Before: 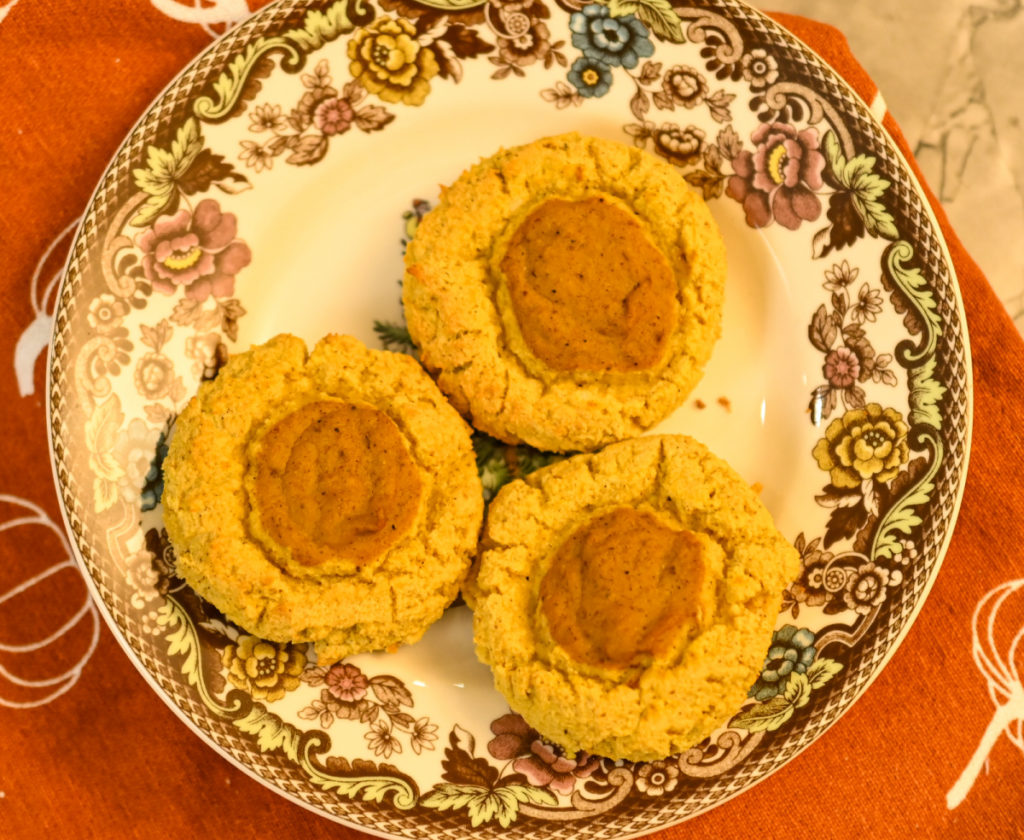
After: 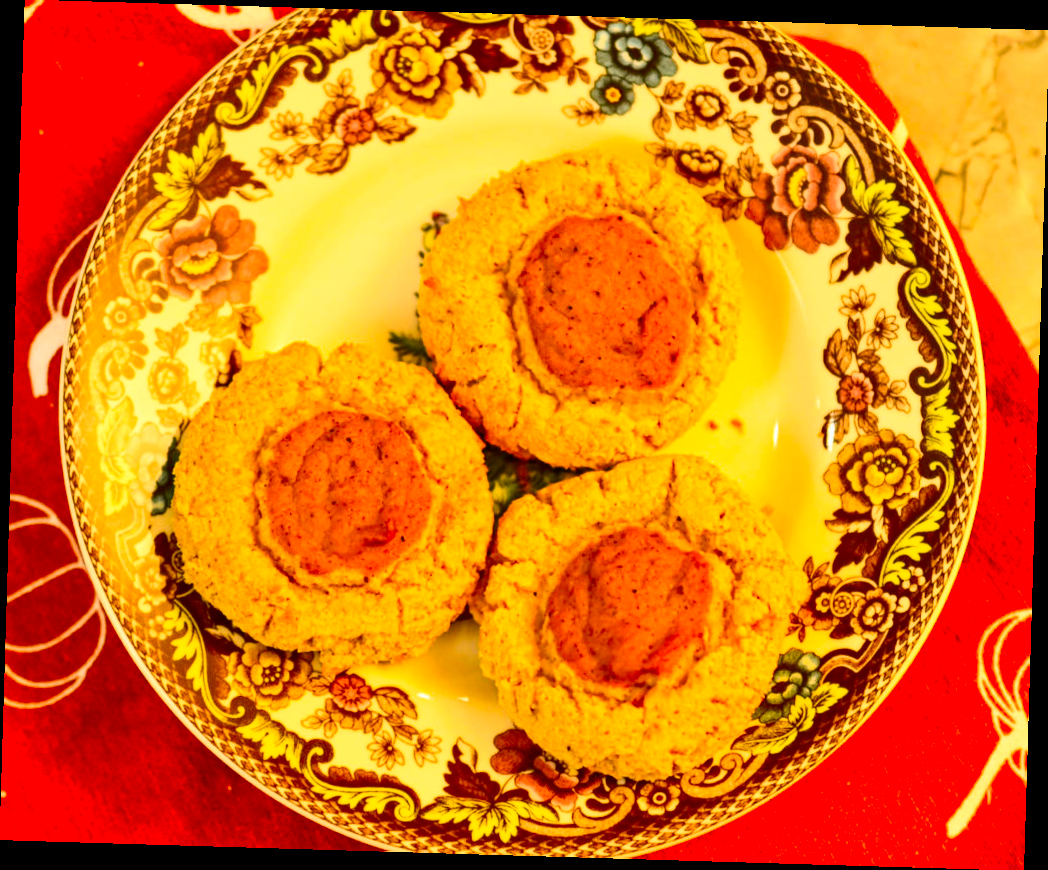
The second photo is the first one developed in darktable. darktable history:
rotate and perspective: rotation 1.72°, automatic cropping off
contrast brightness saturation: contrast 0.26, brightness 0.02, saturation 0.87
